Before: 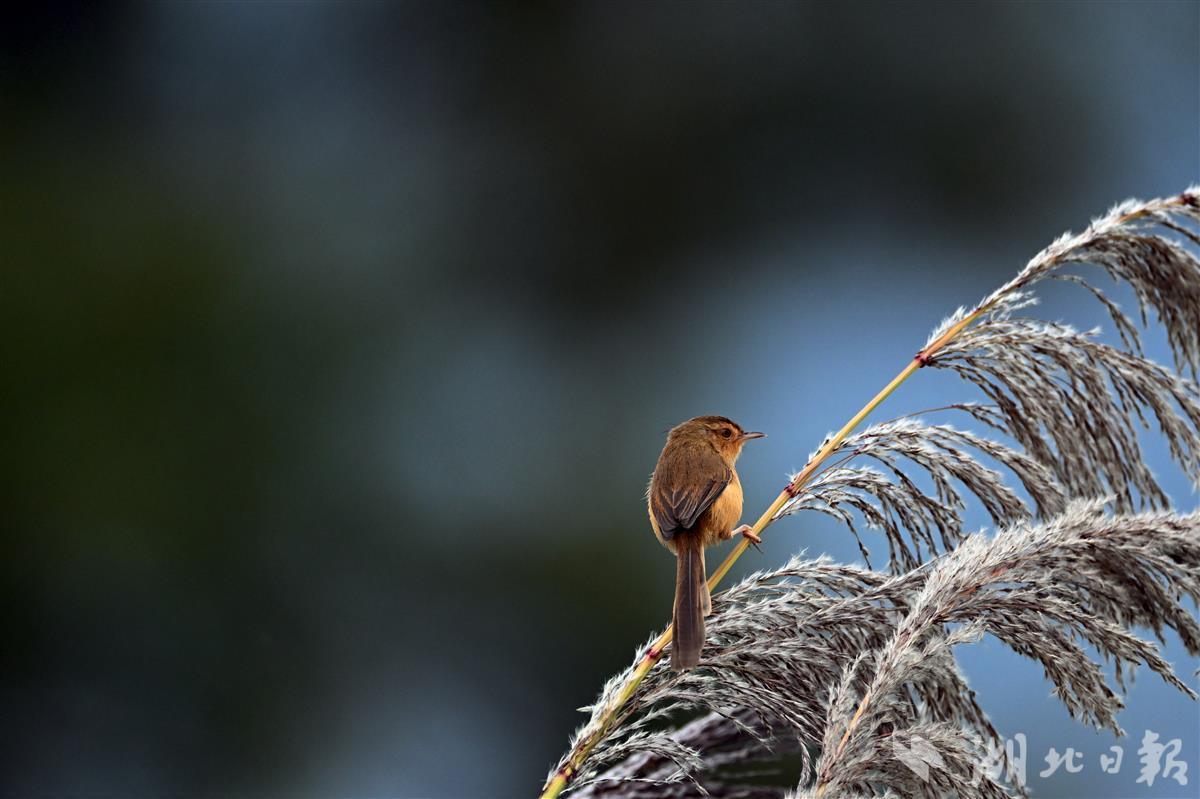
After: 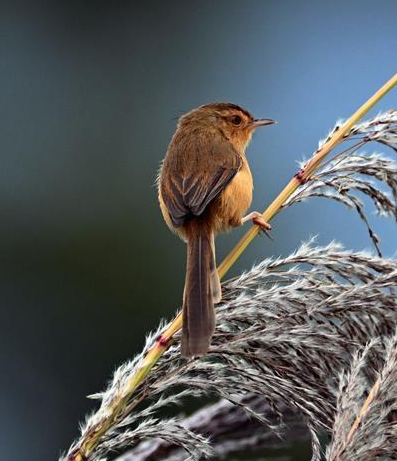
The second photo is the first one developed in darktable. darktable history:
crop: left 40.878%, top 39.176%, right 25.993%, bottom 3.081%
bloom: size 13.65%, threshold 98.39%, strength 4.82%
